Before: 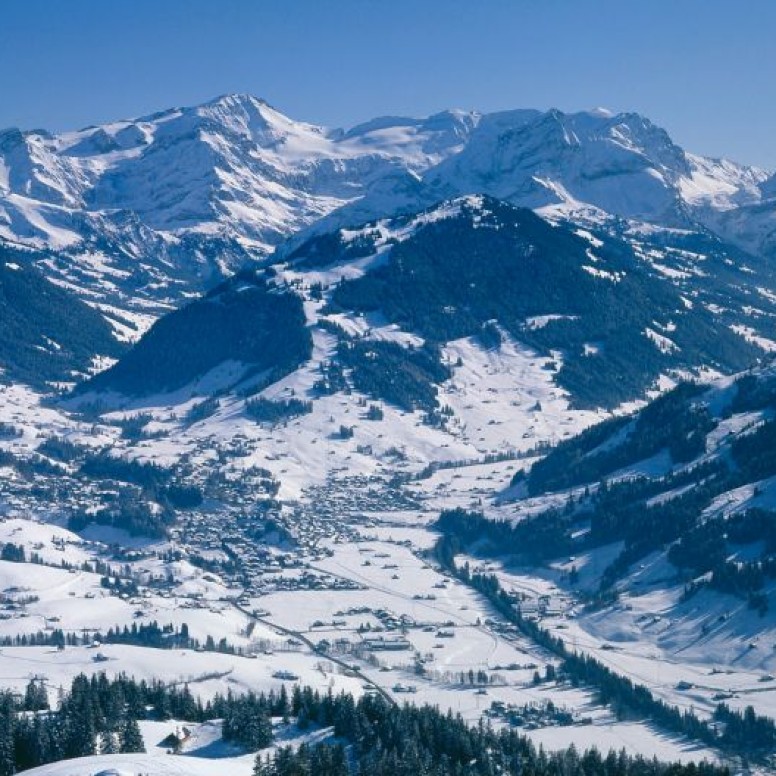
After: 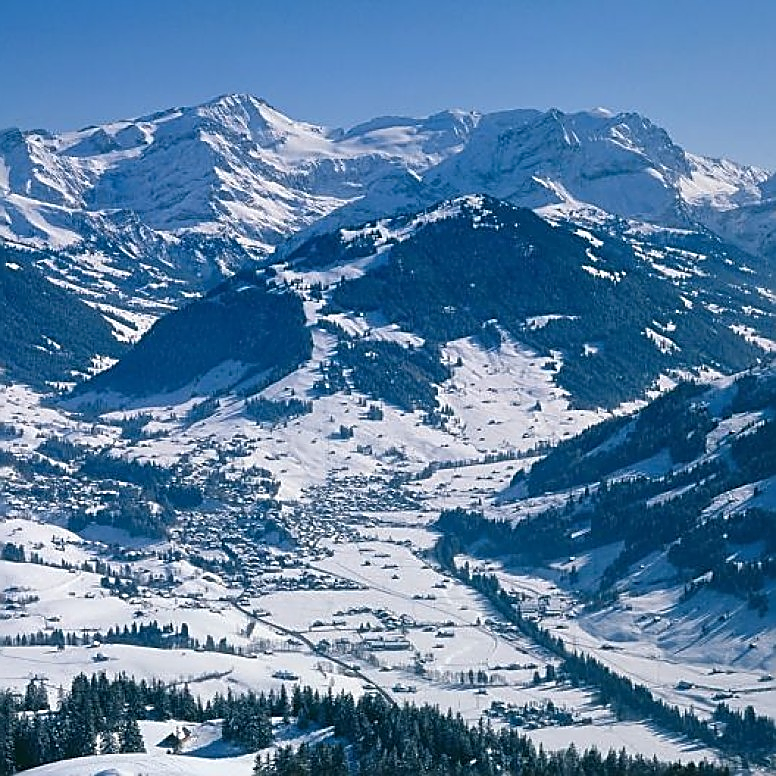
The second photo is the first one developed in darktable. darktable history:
sharpen: radius 1.685, amount 1.294
shadows and highlights: shadows 20.91, highlights -35.45, soften with gaussian
